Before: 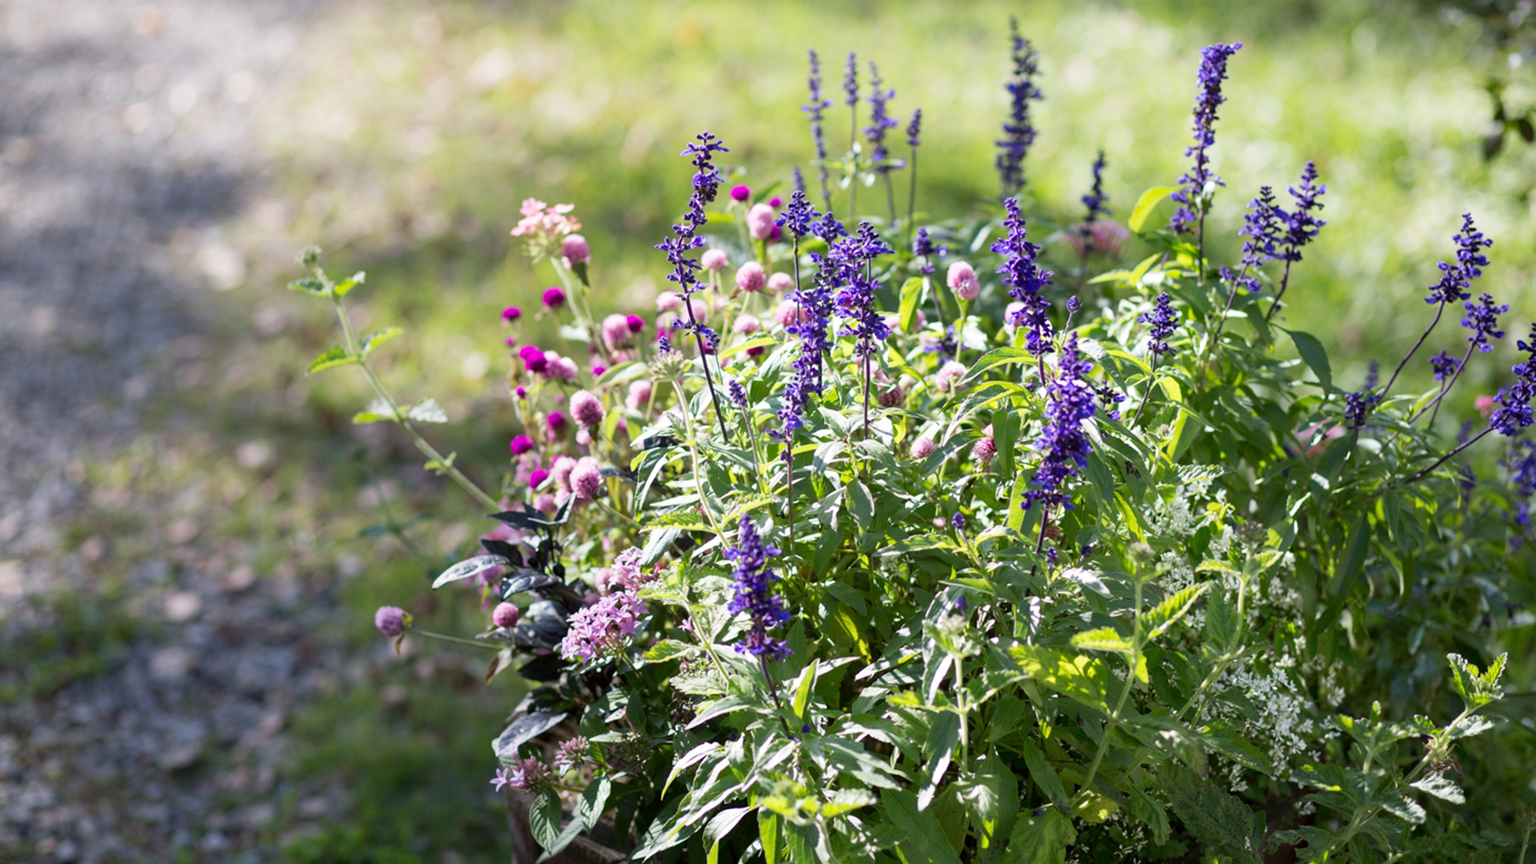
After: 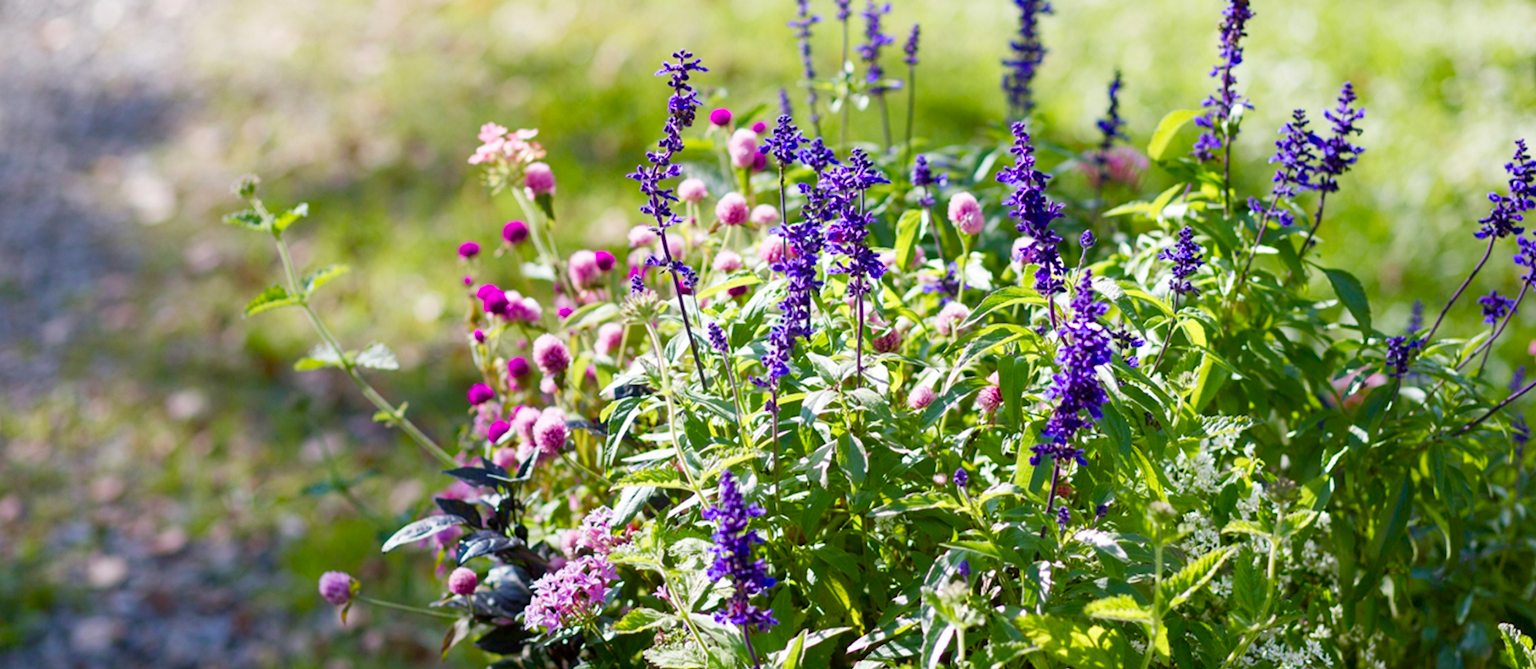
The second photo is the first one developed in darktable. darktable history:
color balance rgb: perceptual saturation grading › global saturation 0.297%, perceptual saturation grading › highlights -18.076%, perceptual saturation grading › mid-tones 32.933%, perceptual saturation grading › shadows 50.59%, global vibrance 34.267%
crop: left 5.584%, top 10.122%, right 3.505%, bottom 19.348%
